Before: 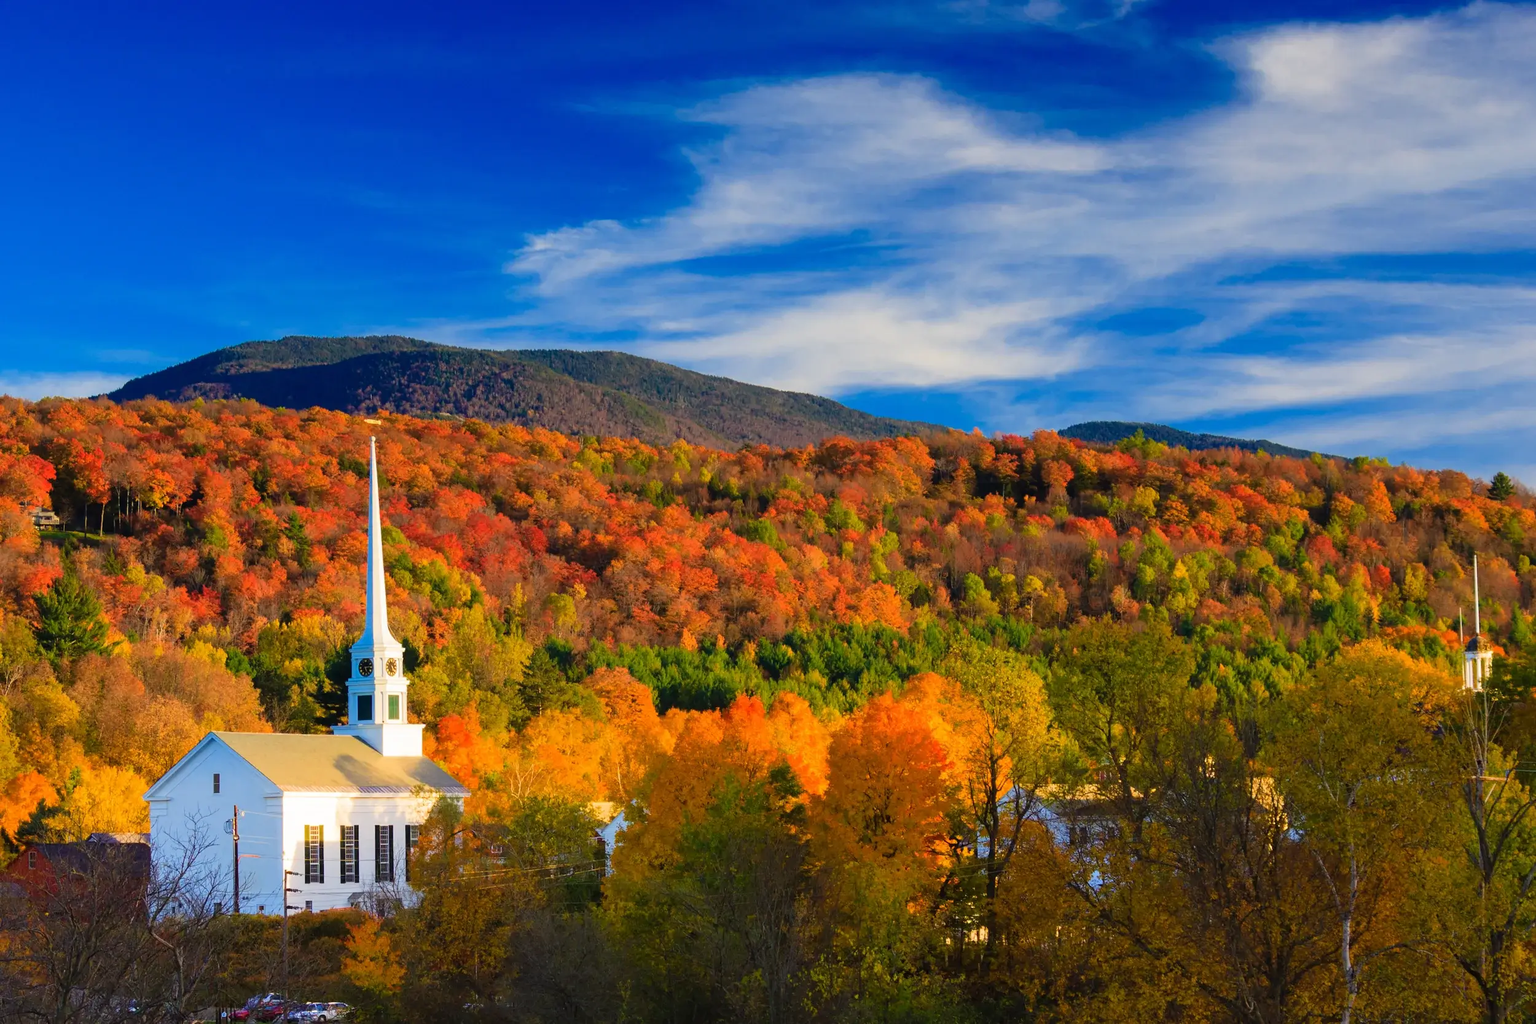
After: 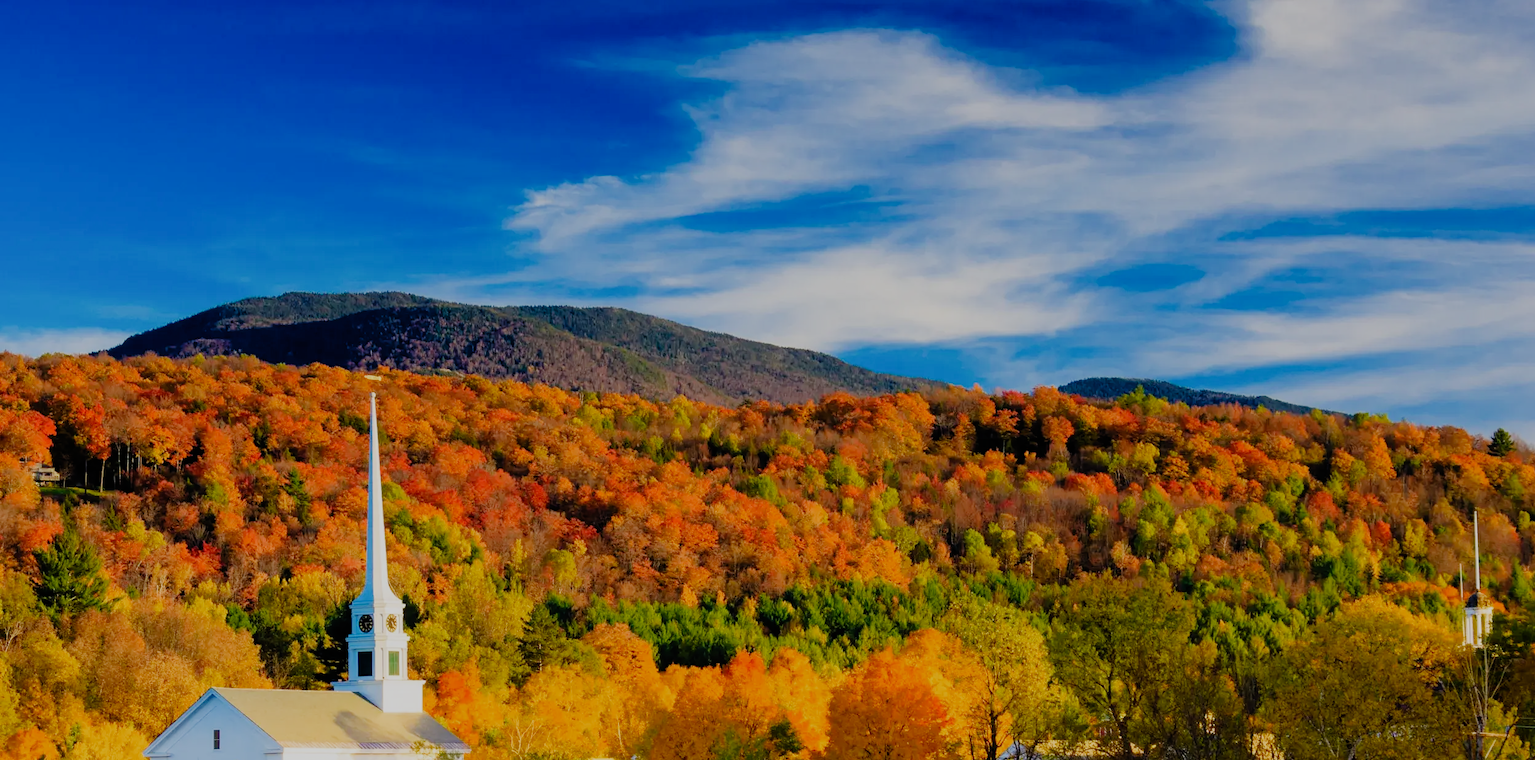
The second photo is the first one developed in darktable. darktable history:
filmic rgb: black relative exposure -6.91 EV, white relative exposure 5.65 EV, threshold 3.05 EV, hardness 2.85, add noise in highlights 0.001, preserve chrominance no, color science v4 (2020), enable highlight reconstruction true
crop: top 4.326%, bottom 21.397%
